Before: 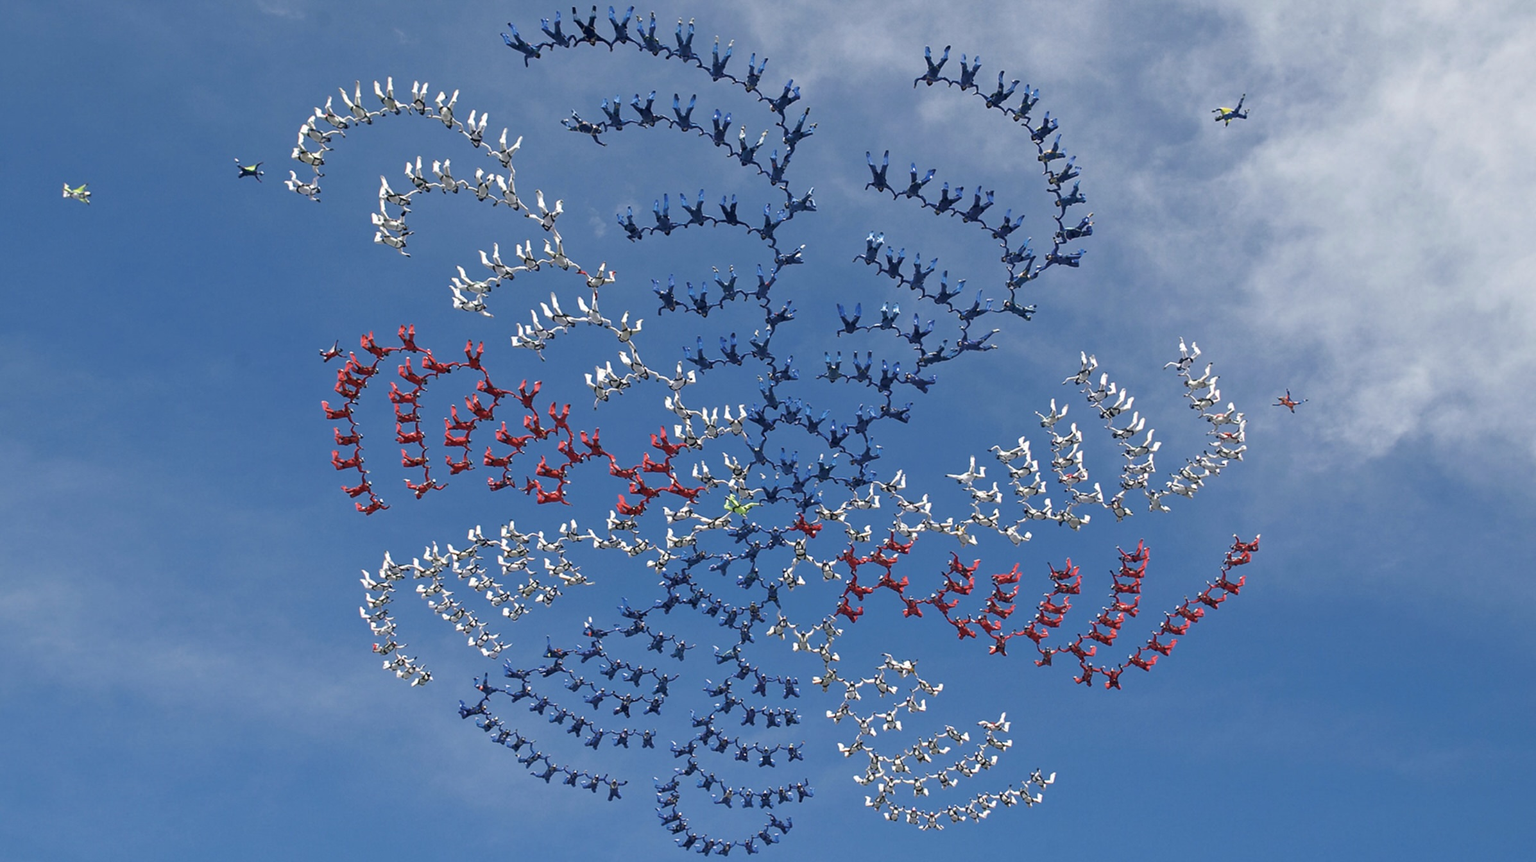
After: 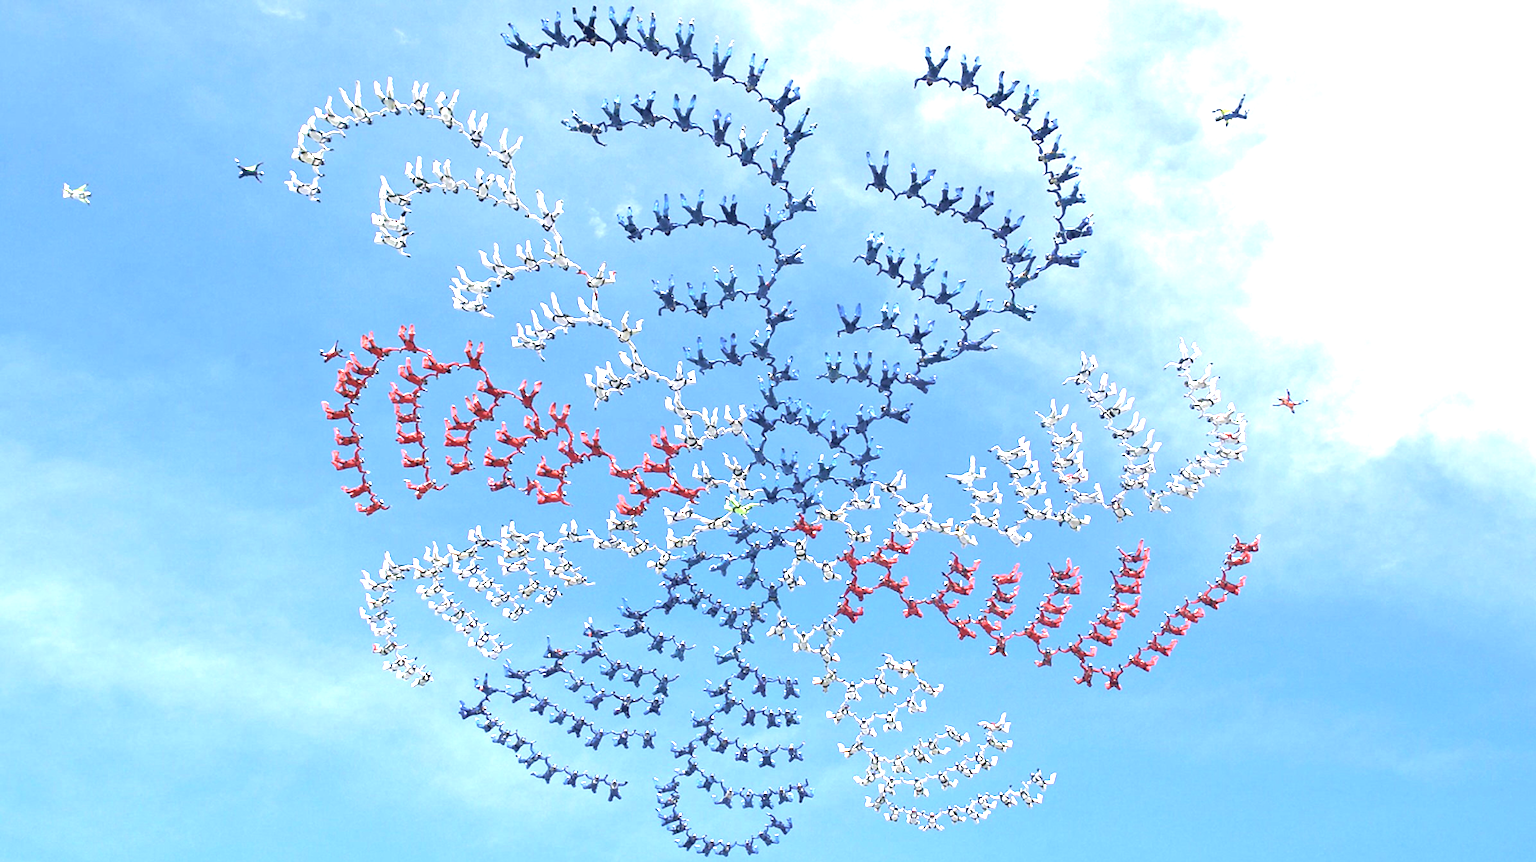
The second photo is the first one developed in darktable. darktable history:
exposure: black level correction 0, exposure 1.9 EV, compensate highlight preservation false
contrast brightness saturation: saturation -0.17
